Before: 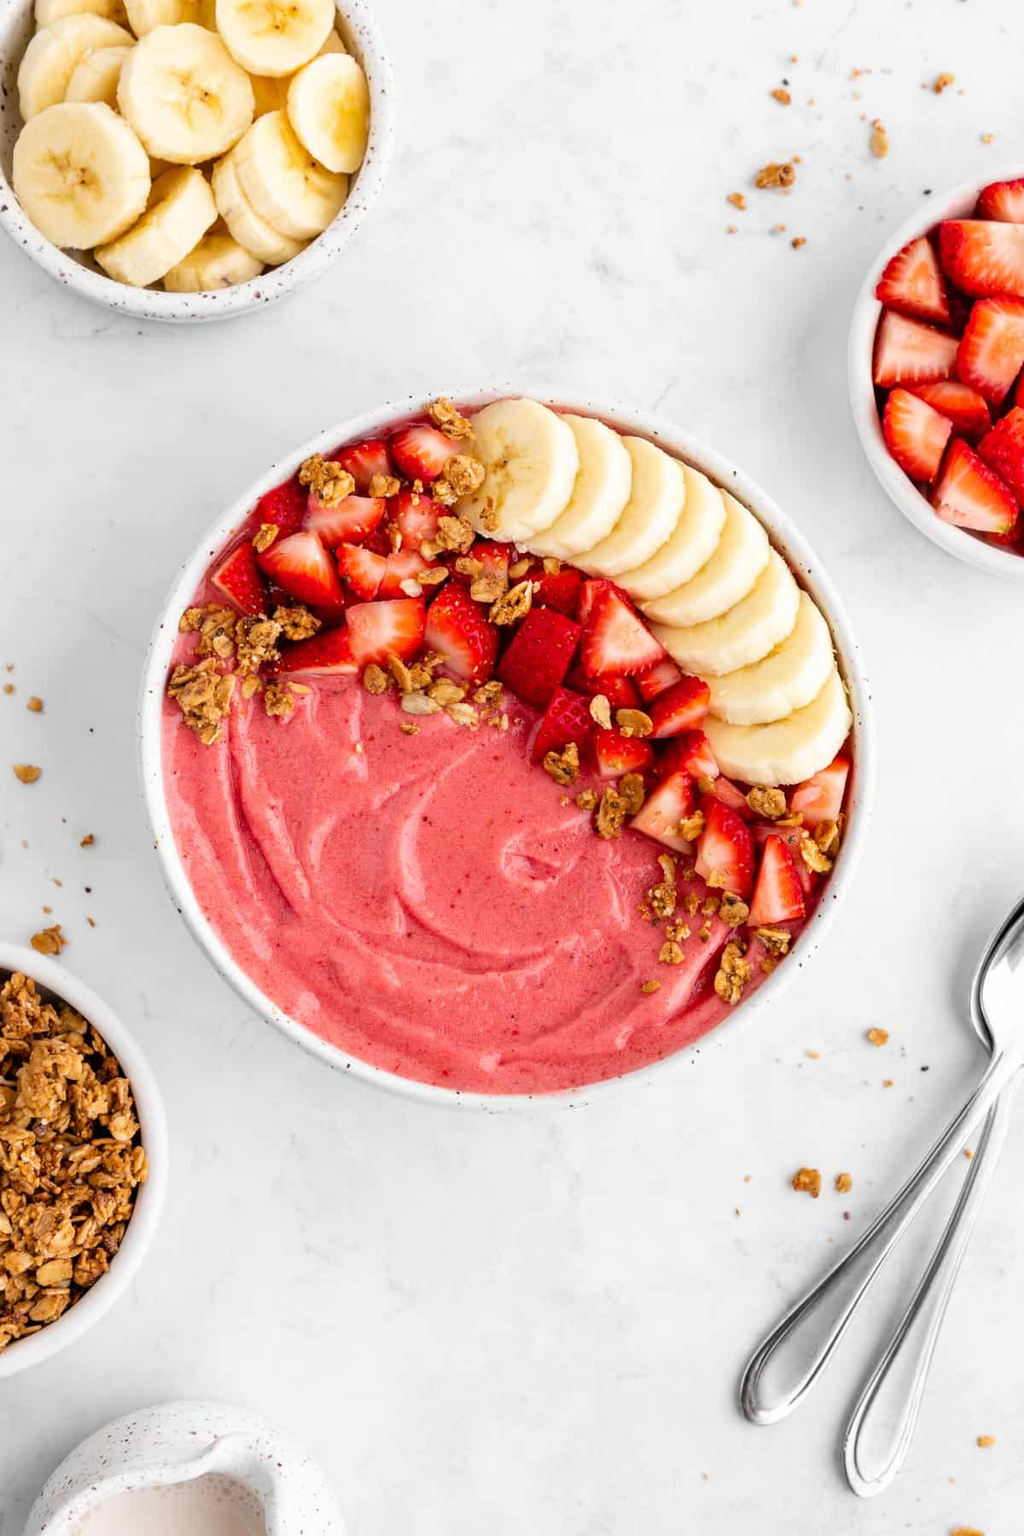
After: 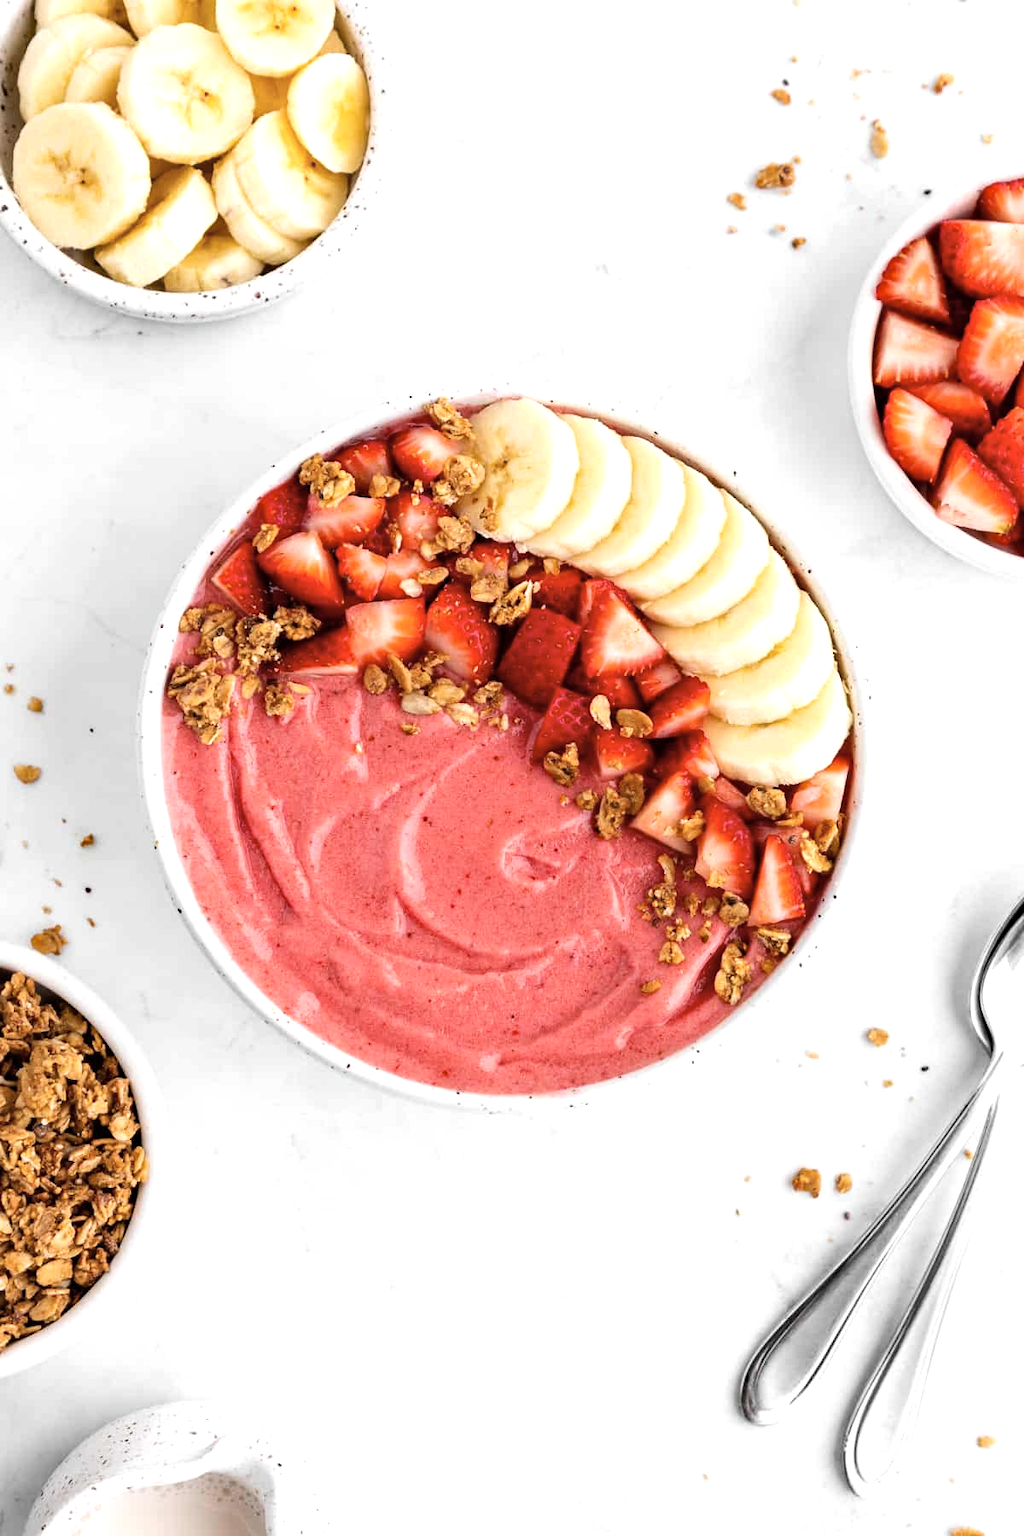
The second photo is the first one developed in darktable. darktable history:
tone equalizer: -8 EV -0.411 EV, -7 EV -0.381 EV, -6 EV -0.363 EV, -5 EV -0.201 EV, -3 EV 0.235 EV, -2 EV 0.351 EV, -1 EV 0.386 EV, +0 EV 0.387 EV, edges refinement/feathering 500, mask exposure compensation -1.57 EV, preserve details no
haze removal: compatibility mode true, adaptive false
color correction: highlights b* -0.012, saturation 0.823
